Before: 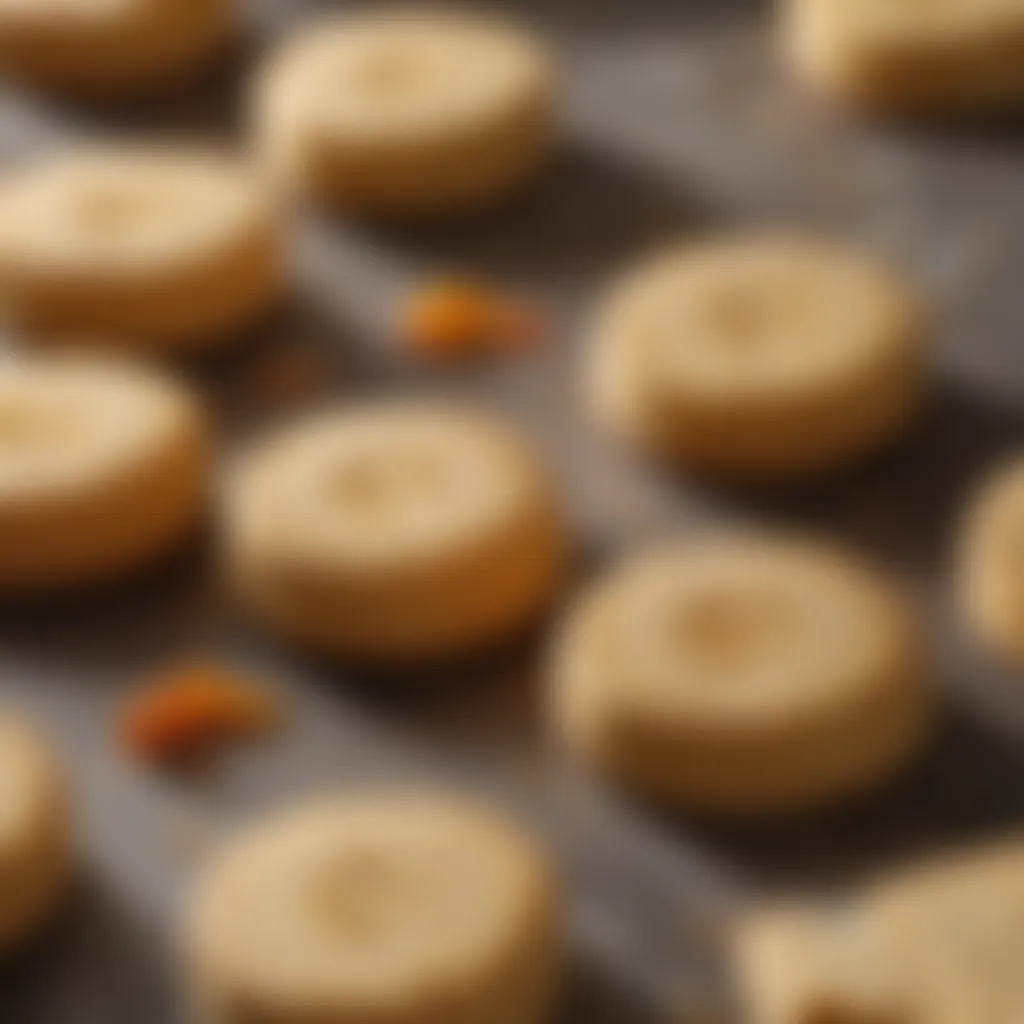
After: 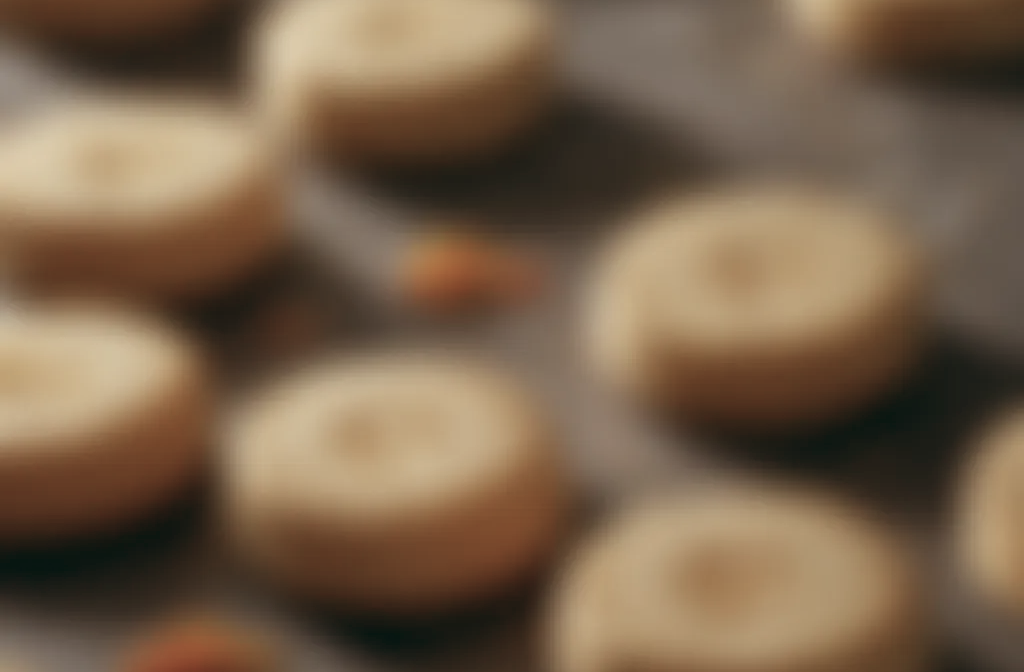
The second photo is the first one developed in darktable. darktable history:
crop and rotate: top 4.848%, bottom 29.503%
color balance: lift [1, 0.994, 1.002, 1.006], gamma [0.957, 1.081, 1.016, 0.919], gain [0.97, 0.972, 1.01, 1.028], input saturation 91.06%, output saturation 79.8%
